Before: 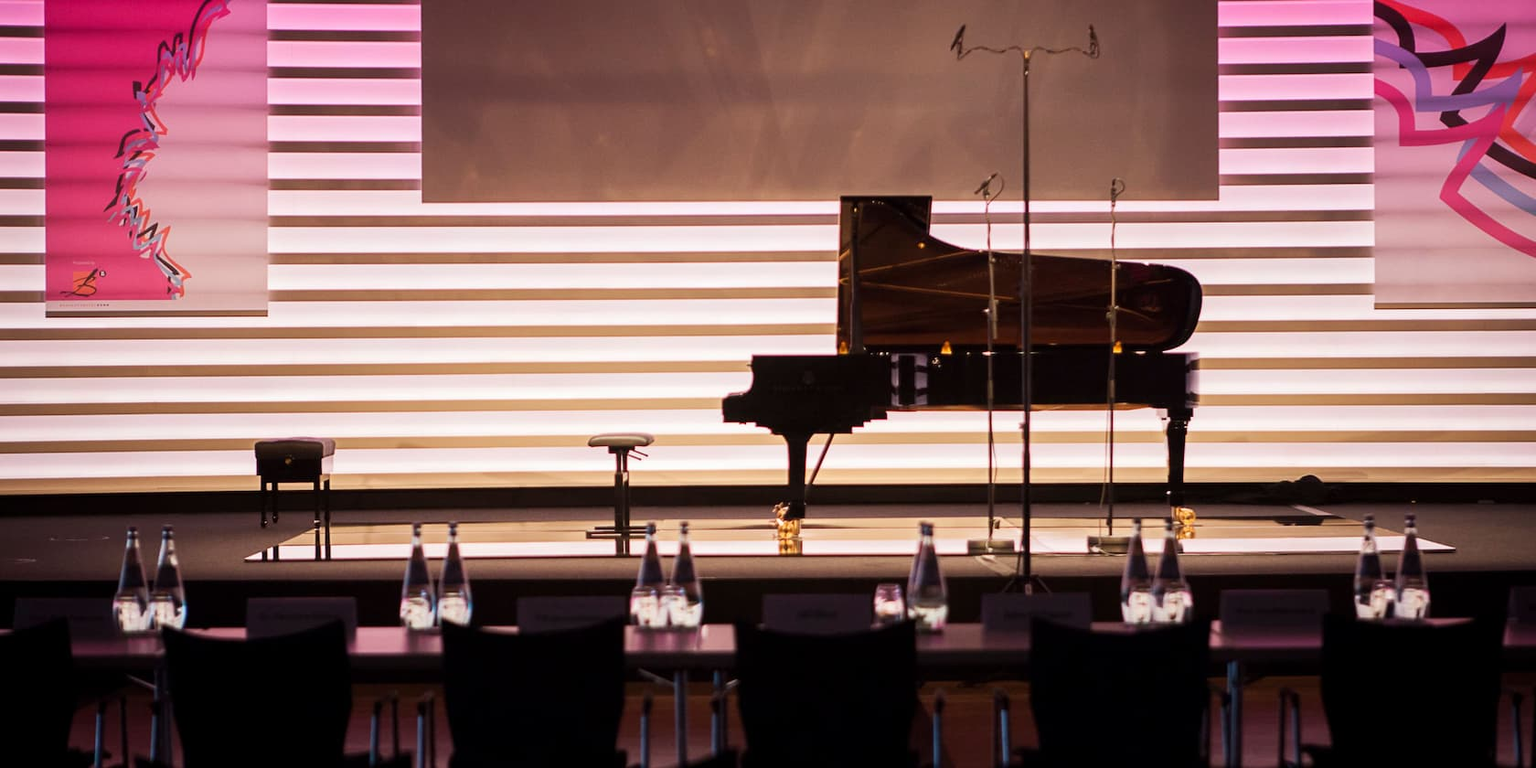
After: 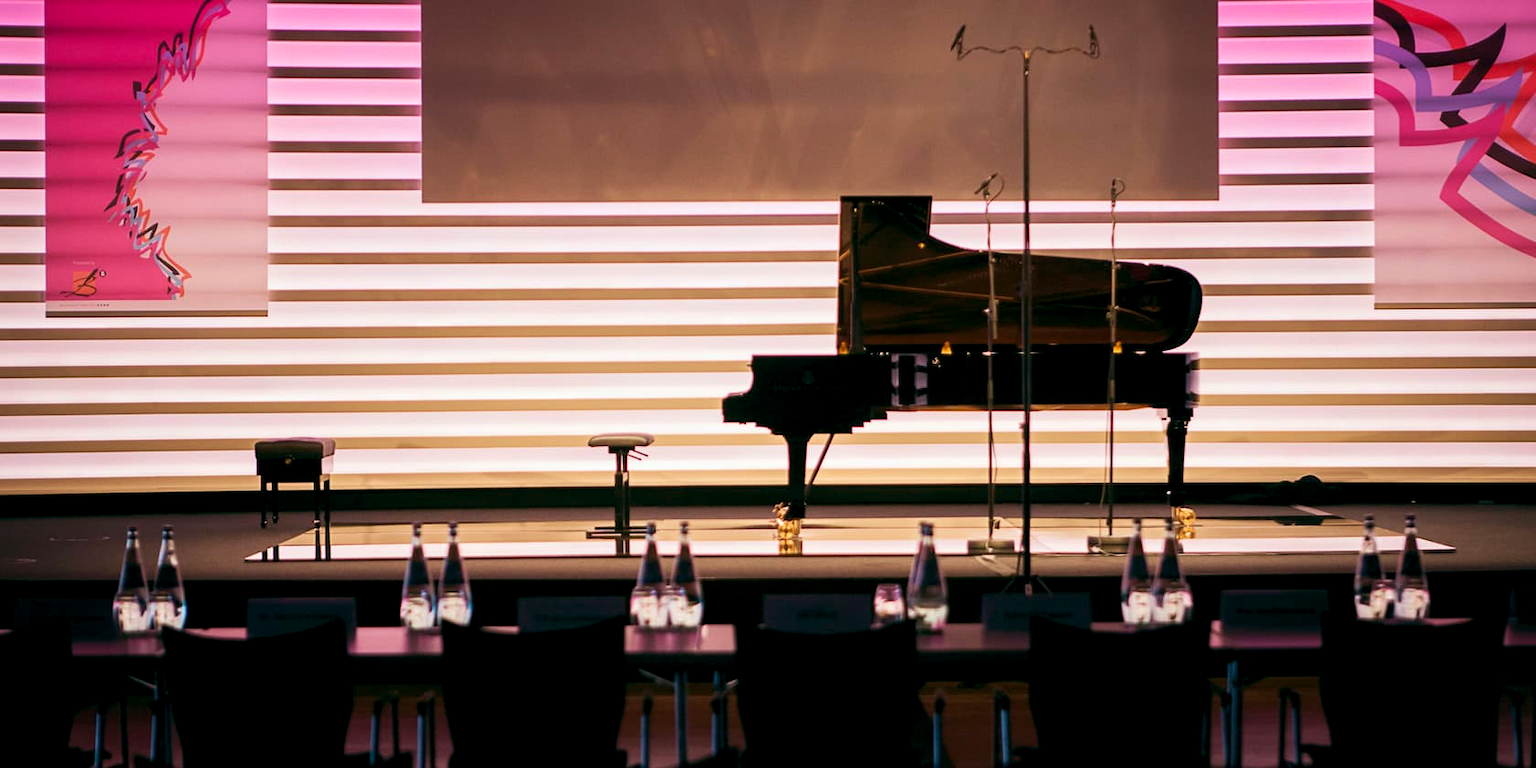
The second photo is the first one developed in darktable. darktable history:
tone equalizer: on, module defaults
color balance rgb: global offset › luminance -0.345%, global offset › chroma 0.109%, global offset › hue 166.34°, linear chroma grading › mid-tones 7.537%, perceptual saturation grading › global saturation 0.749%, global vibrance 9.39%
velvia: on, module defaults
